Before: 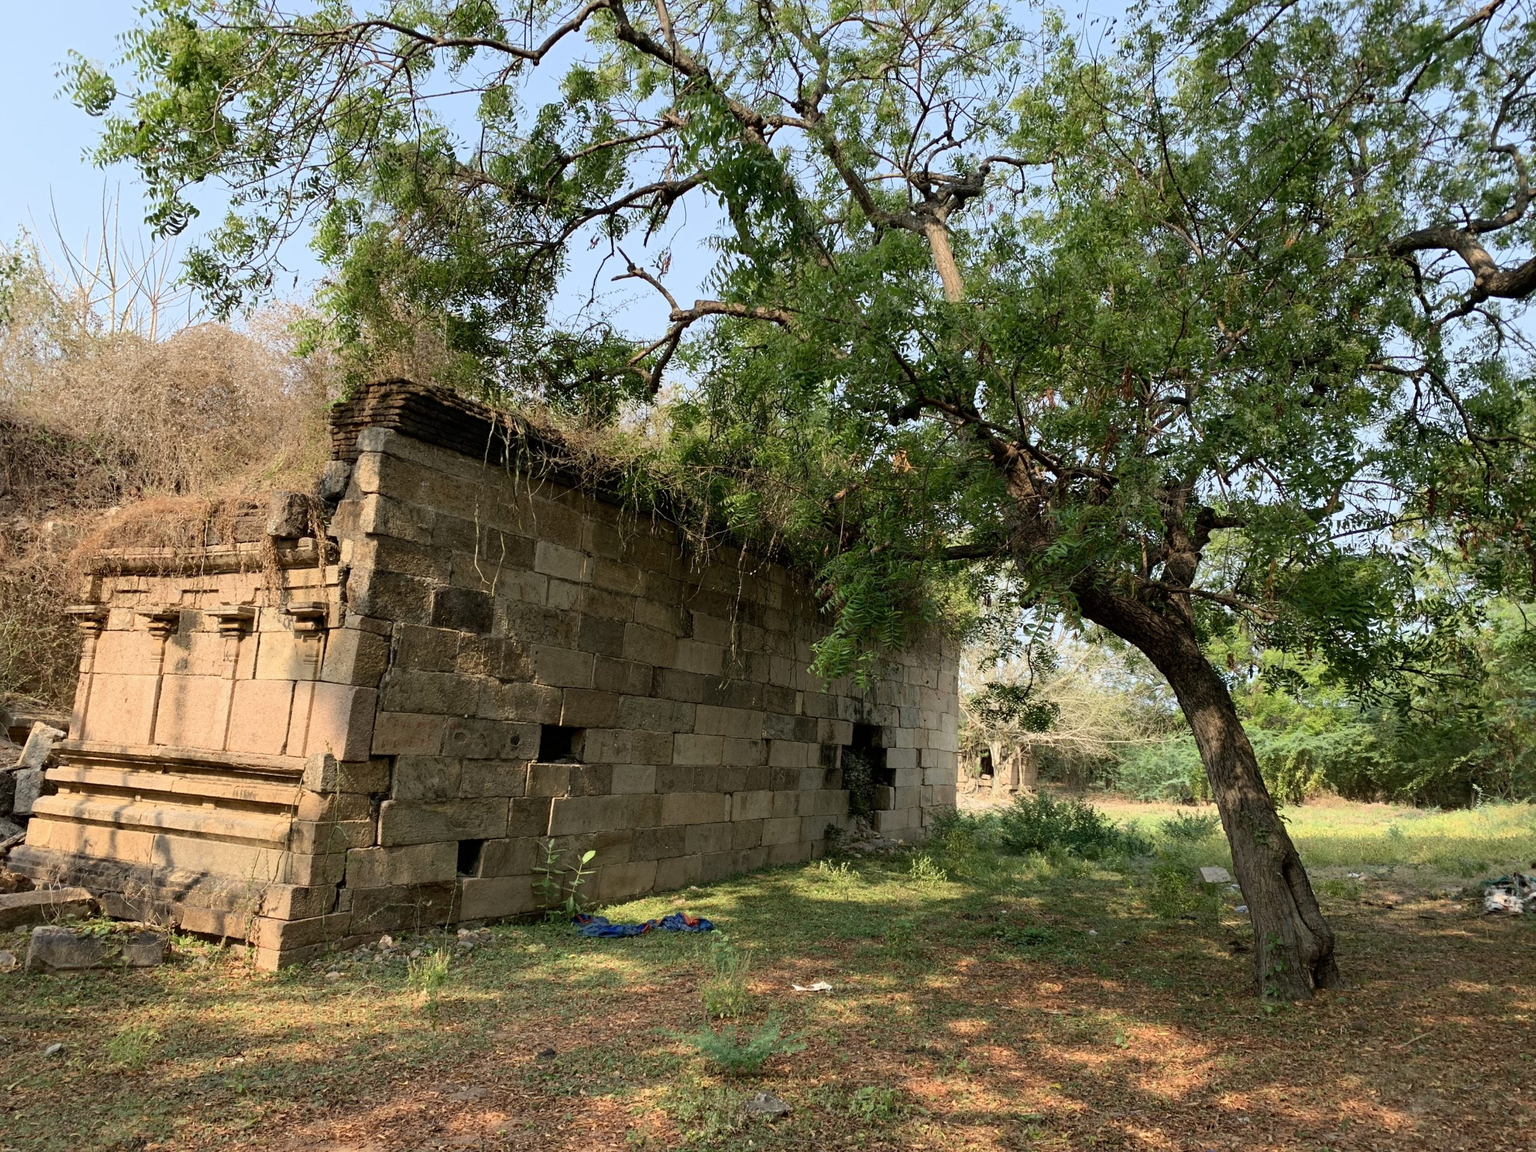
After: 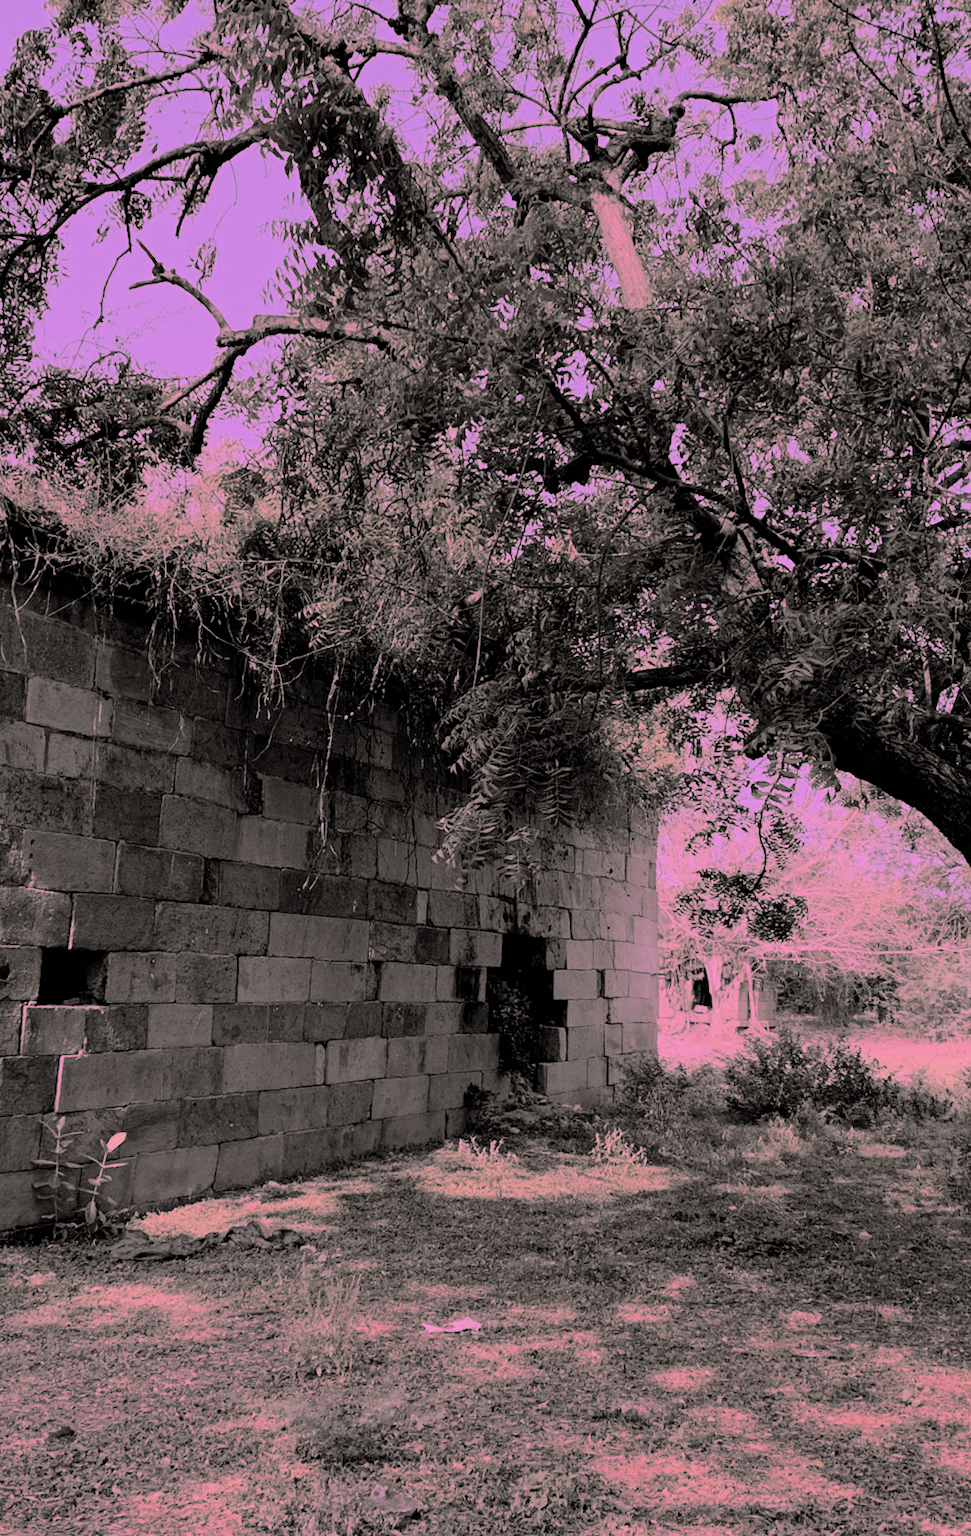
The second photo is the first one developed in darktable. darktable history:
split-toning: shadows › hue 26°, shadows › saturation 0.09, highlights › hue 40°, highlights › saturation 0.18, balance -63, compress 0%
crop: left 33.452%, top 6.025%, right 23.155%
filmic rgb: black relative exposure -6.15 EV, white relative exposure 6.96 EV, hardness 2.23, color science v6 (2022)
color calibration: illuminant custom, x 0.261, y 0.521, temperature 7054.11 K
rotate and perspective: rotation -1.42°, crop left 0.016, crop right 0.984, crop top 0.035, crop bottom 0.965
